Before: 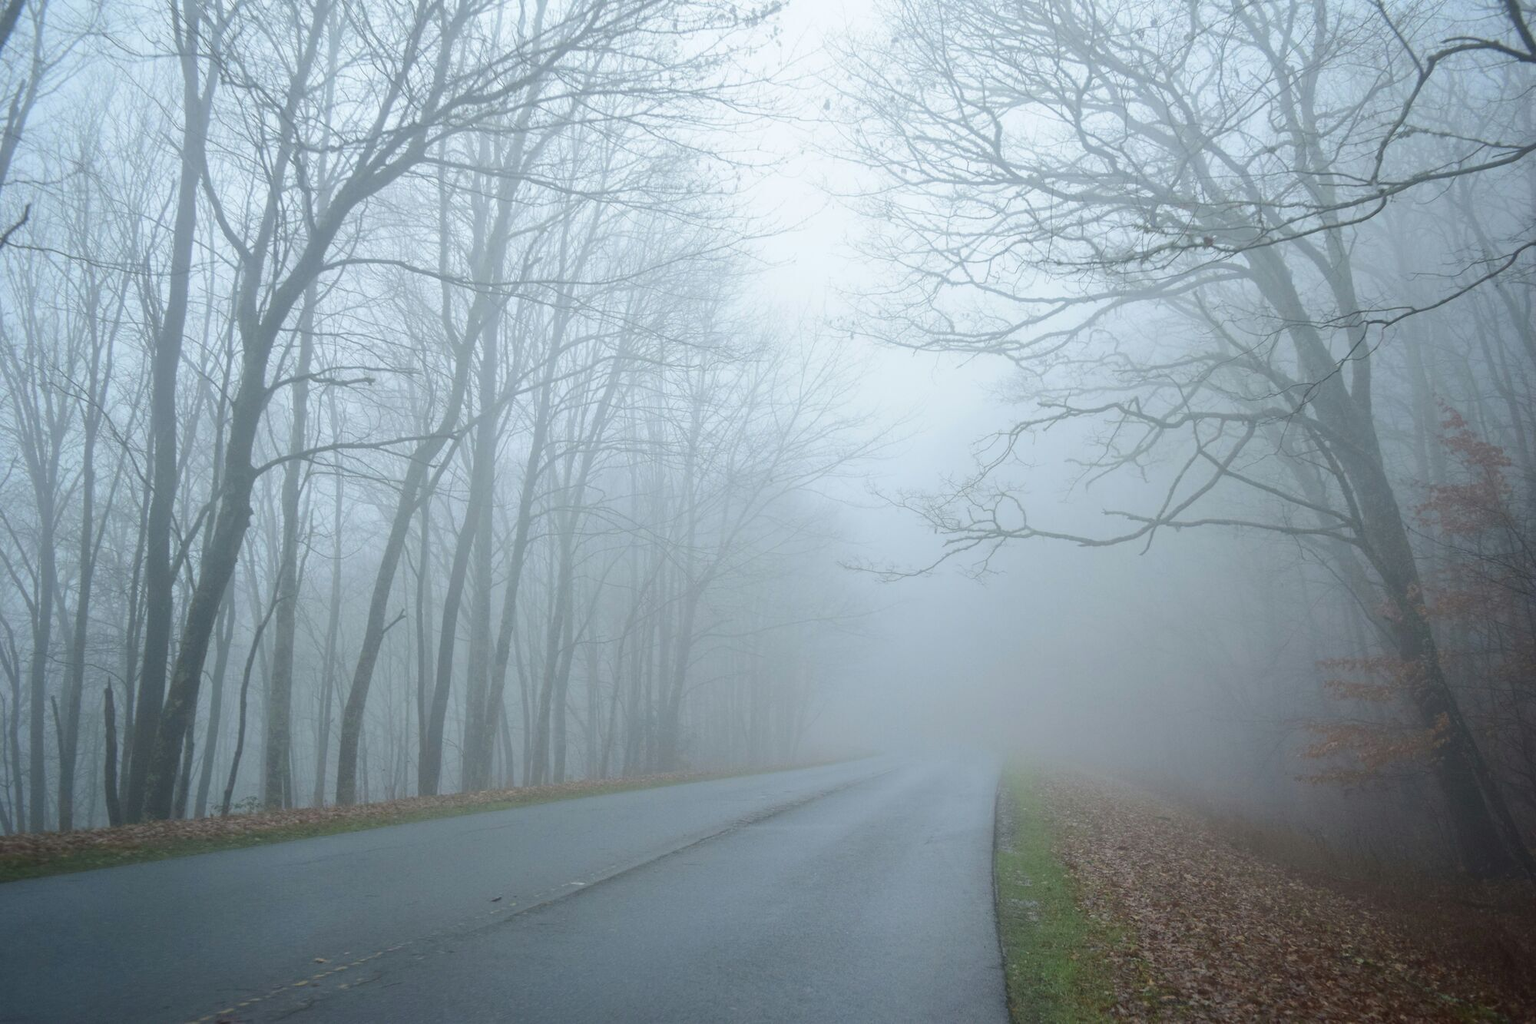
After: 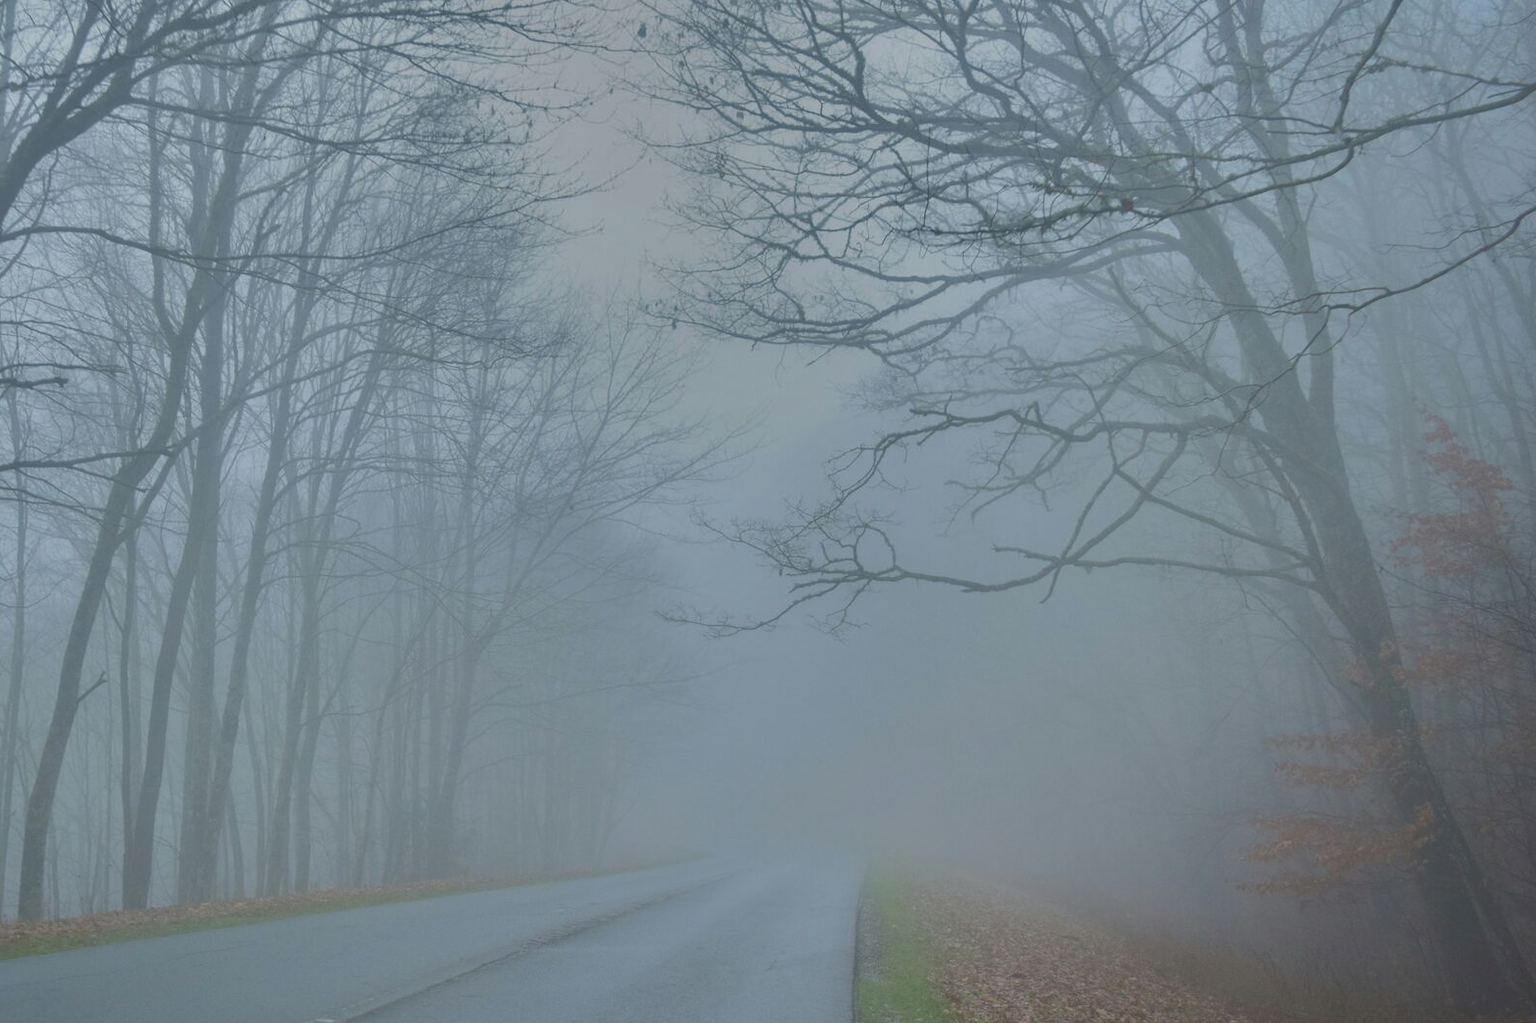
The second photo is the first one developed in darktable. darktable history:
contrast brightness saturation: contrast -0.273
shadows and highlights: shadows 24.29, highlights -77.62, soften with gaussian
crop and rotate: left 20.982%, top 7.902%, right 0.356%, bottom 13.457%
